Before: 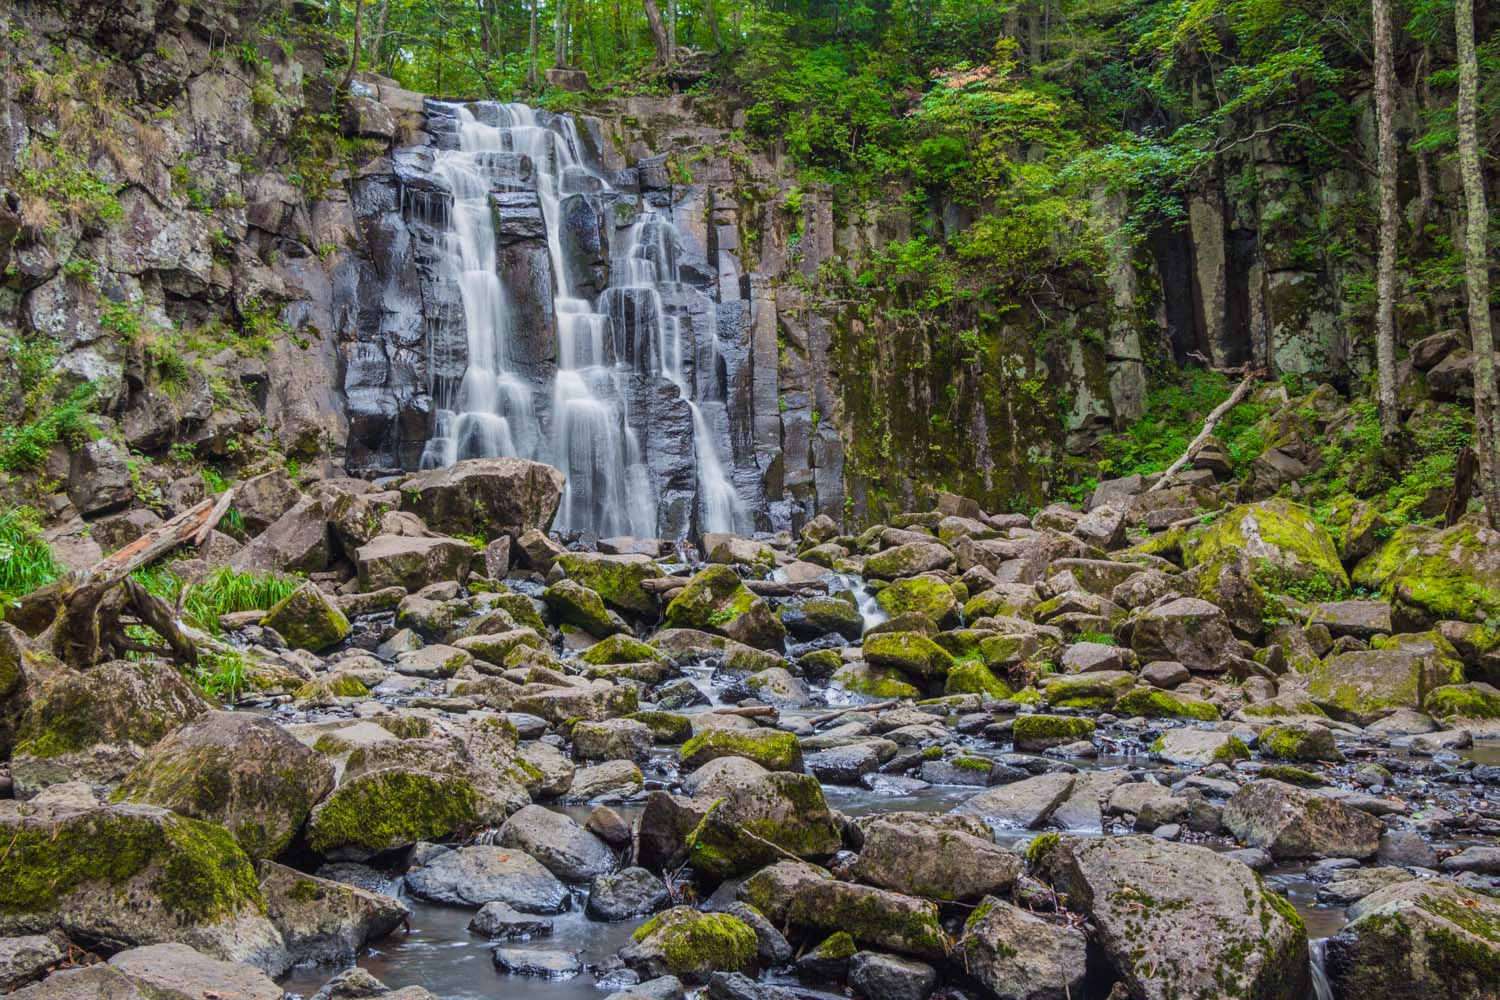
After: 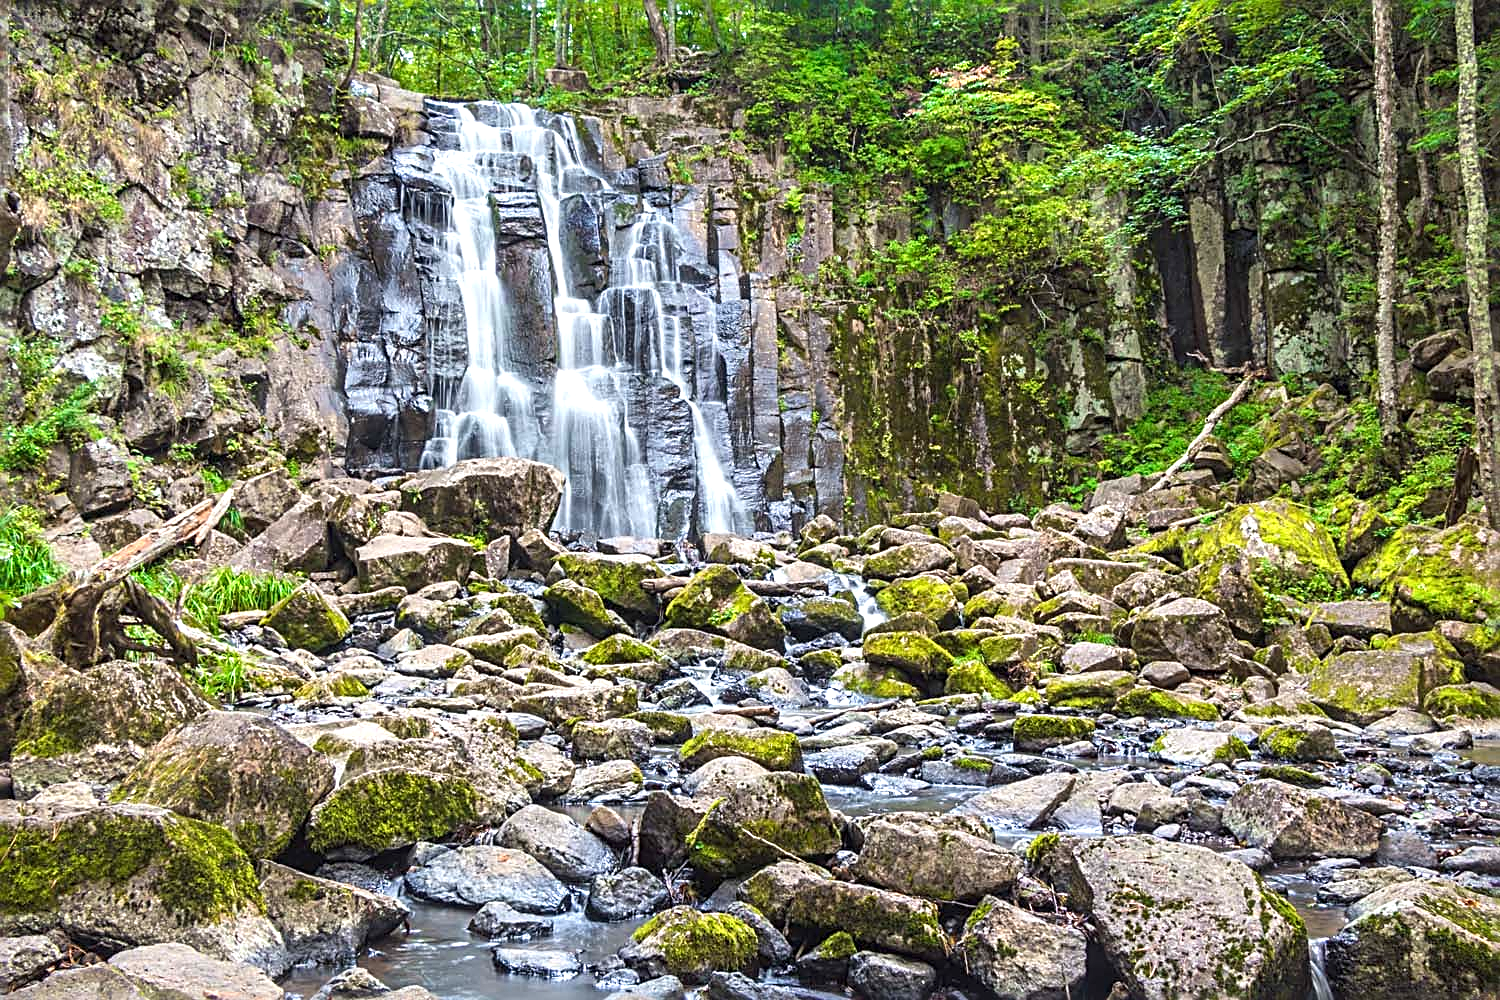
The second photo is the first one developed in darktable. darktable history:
sharpen: radius 2.802, amount 0.723
exposure: black level correction 0, exposure 0.895 EV, compensate highlight preservation false
